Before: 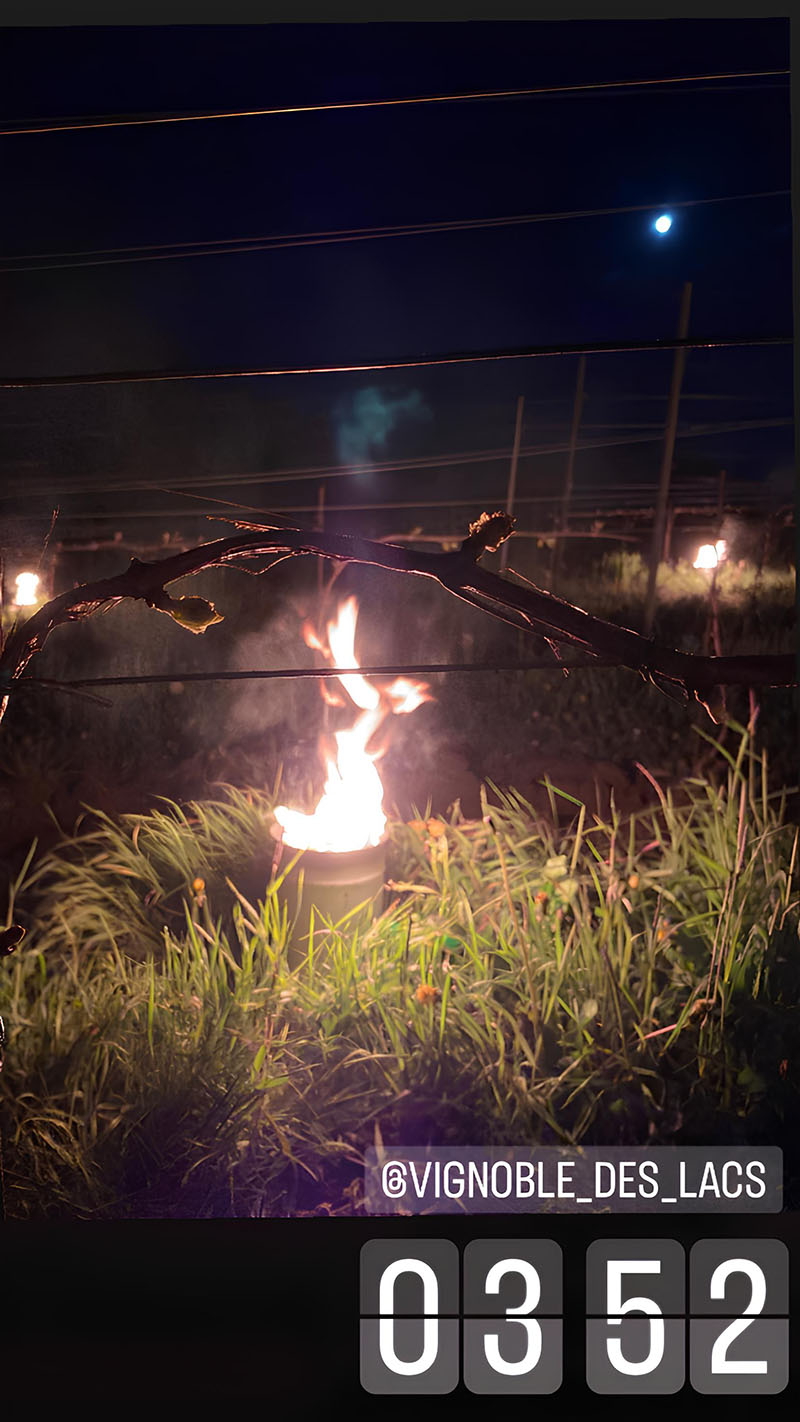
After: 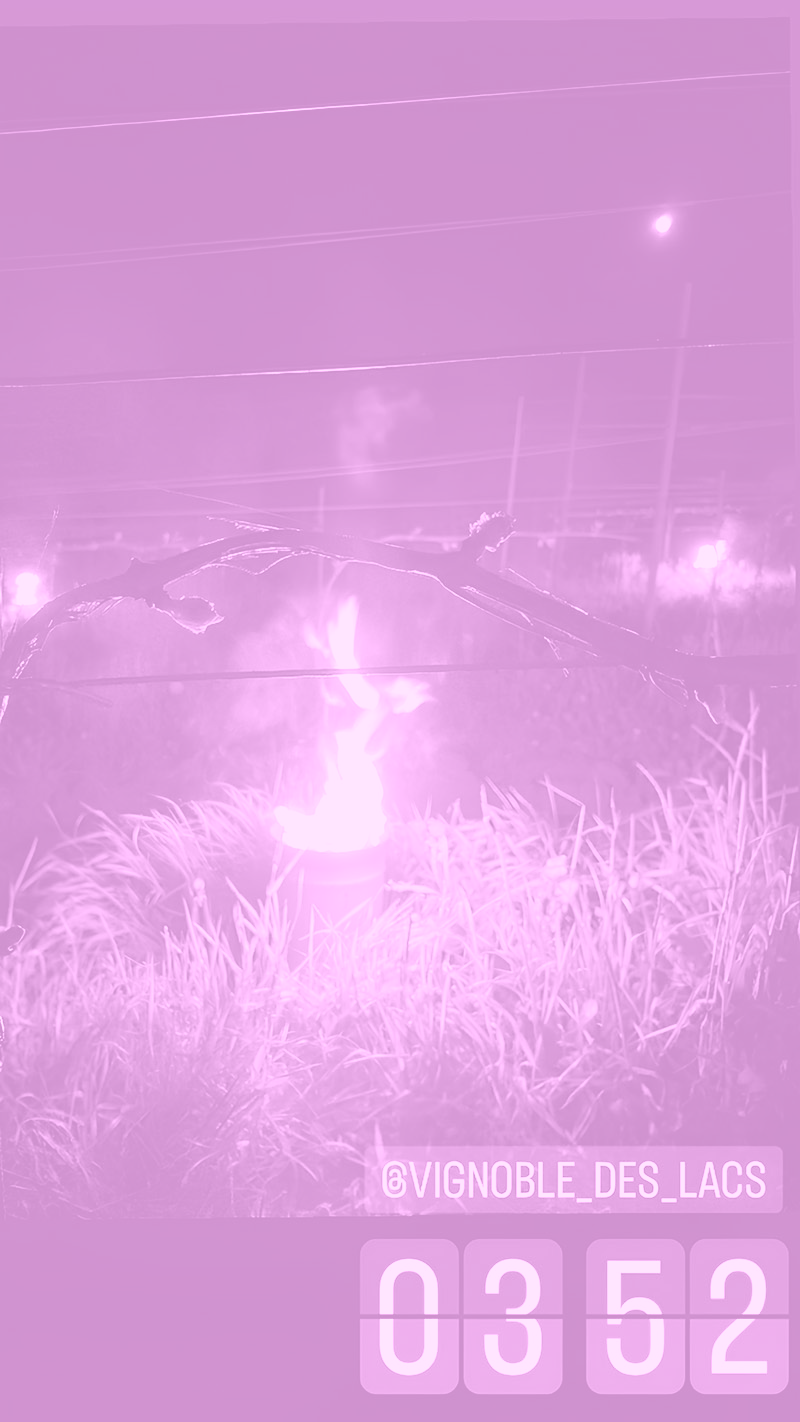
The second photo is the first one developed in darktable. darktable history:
colorize: hue 331.2°, saturation 69%, source mix 30.28%, lightness 69.02%, version 1
white balance: red 1.05, blue 1.072
